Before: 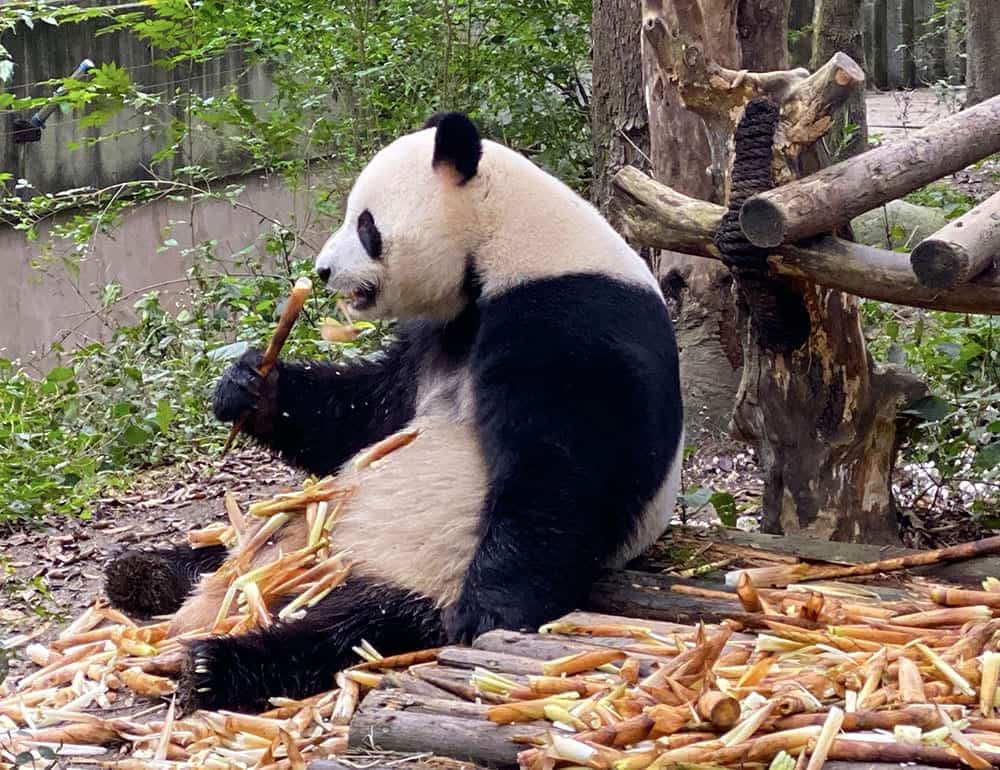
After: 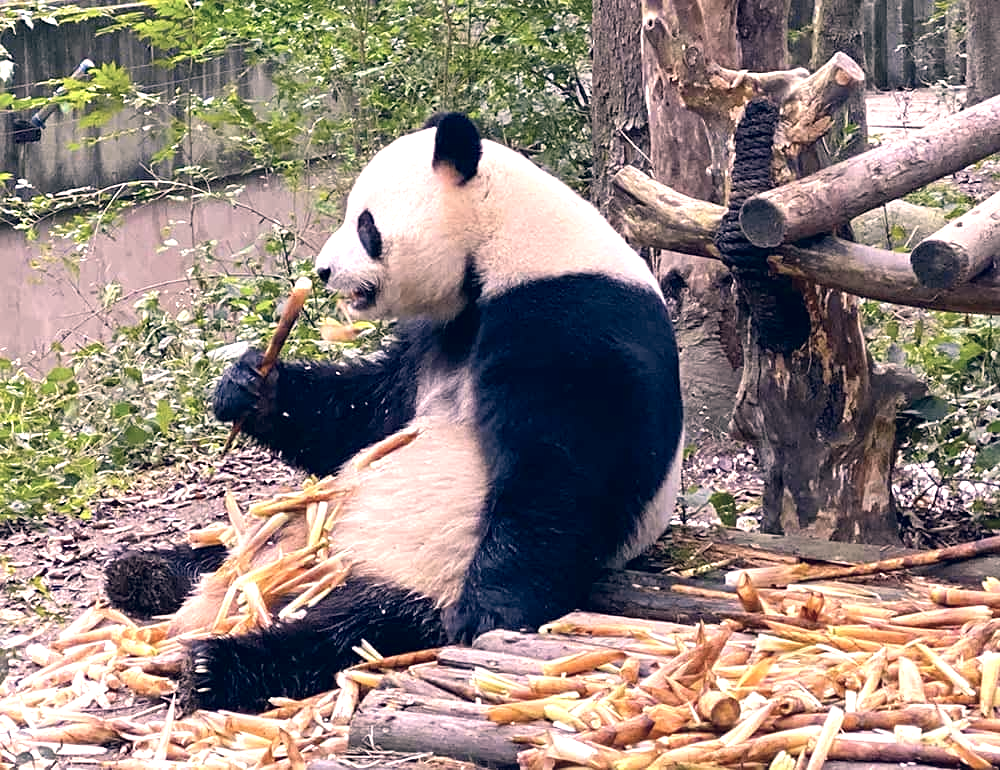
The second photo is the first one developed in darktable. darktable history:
exposure: black level correction 0, exposure 0.693 EV, compensate highlight preservation false
sharpen: amount 0.211
color correction: highlights a* 13.99, highlights b* 5.96, shadows a* -5.53, shadows b* -15.33, saturation 0.83
